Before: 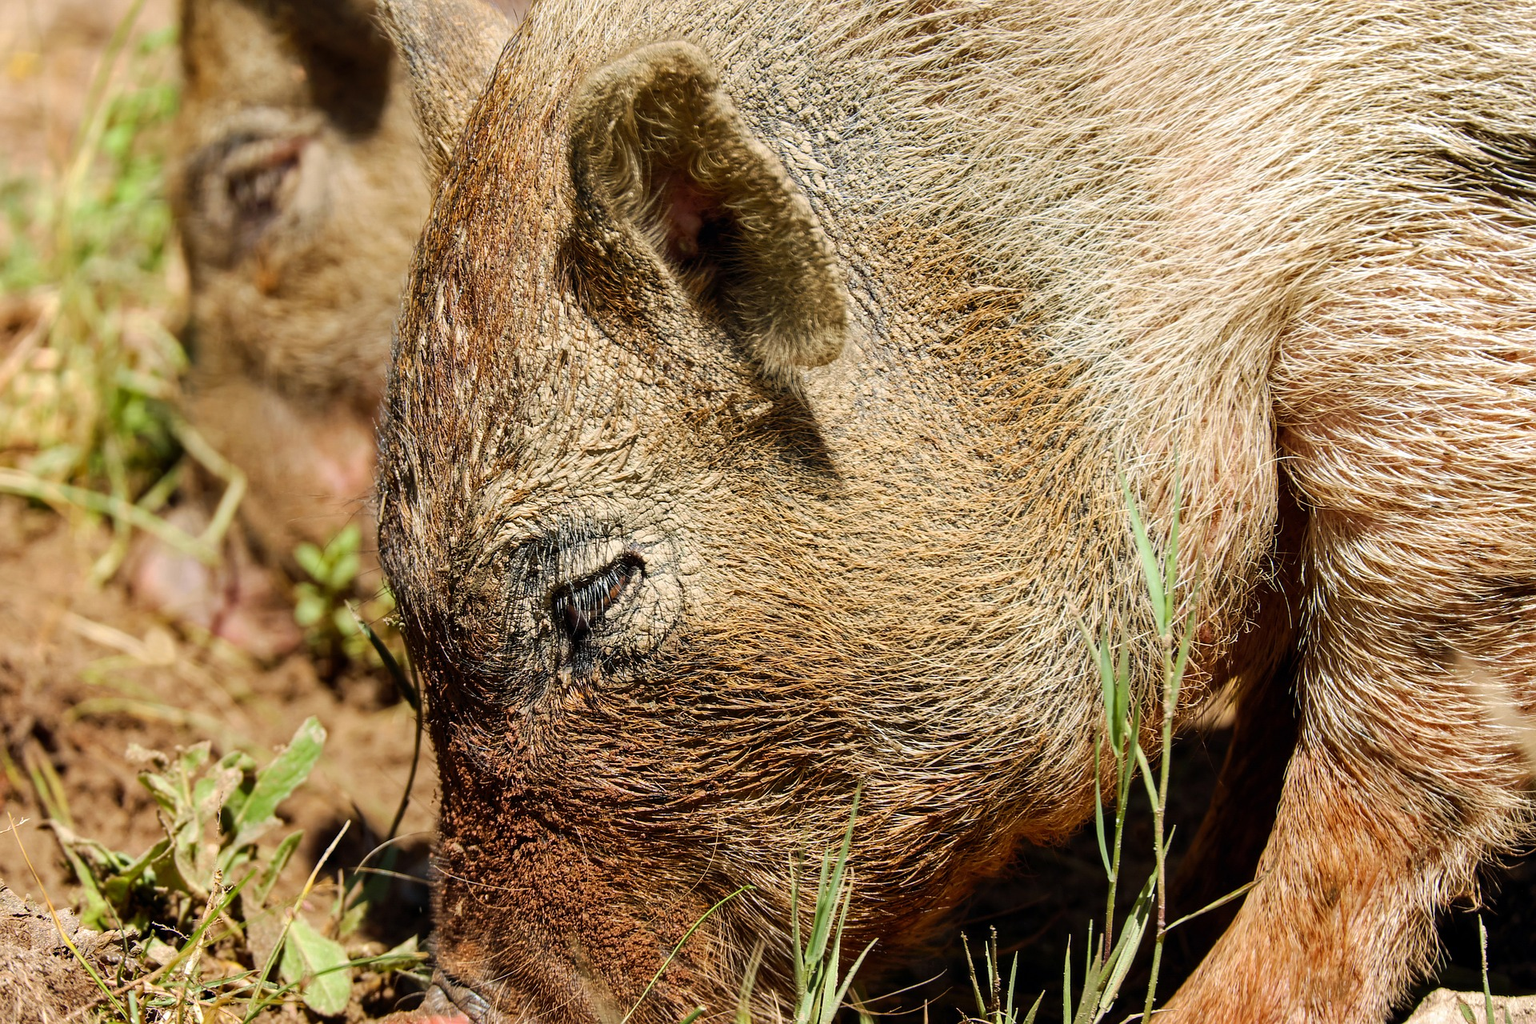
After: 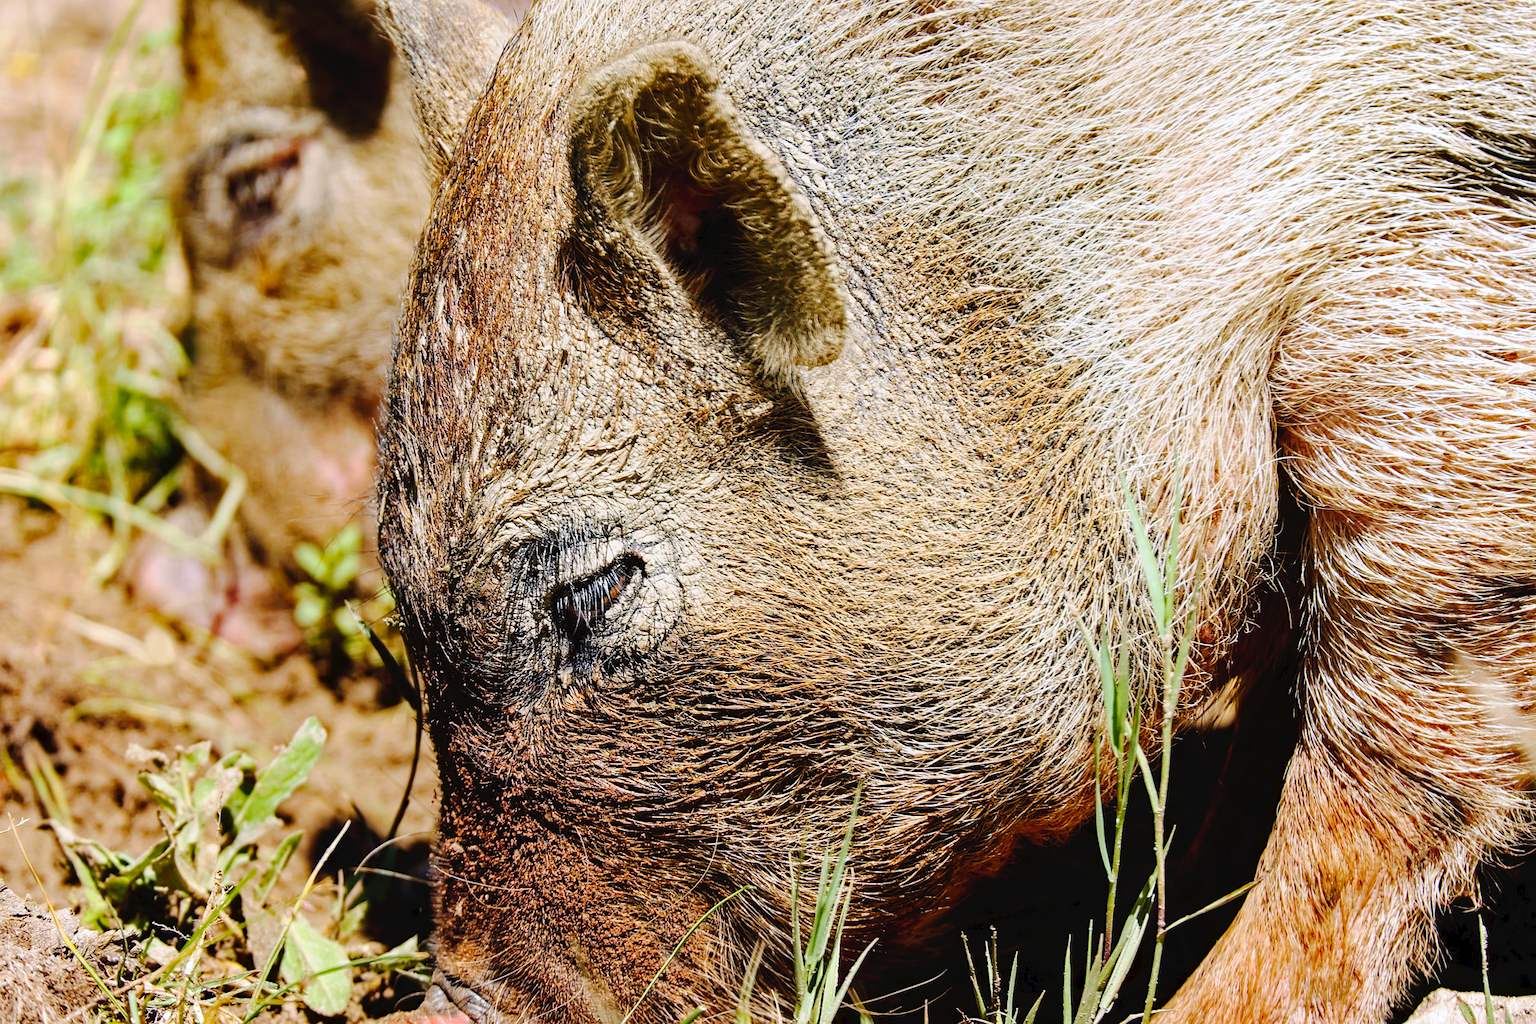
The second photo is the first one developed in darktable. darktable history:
tone curve: curves: ch0 [(0, 0) (0.003, 0.03) (0.011, 0.032) (0.025, 0.035) (0.044, 0.038) (0.069, 0.041) (0.1, 0.058) (0.136, 0.091) (0.177, 0.133) (0.224, 0.181) (0.277, 0.268) (0.335, 0.363) (0.399, 0.461) (0.468, 0.554) (0.543, 0.633) (0.623, 0.709) (0.709, 0.784) (0.801, 0.869) (0.898, 0.938) (1, 1)], preserve colors none
haze removal: compatibility mode true, adaptive false
white balance: red 0.967, blue 1.119, emerald 0.756
